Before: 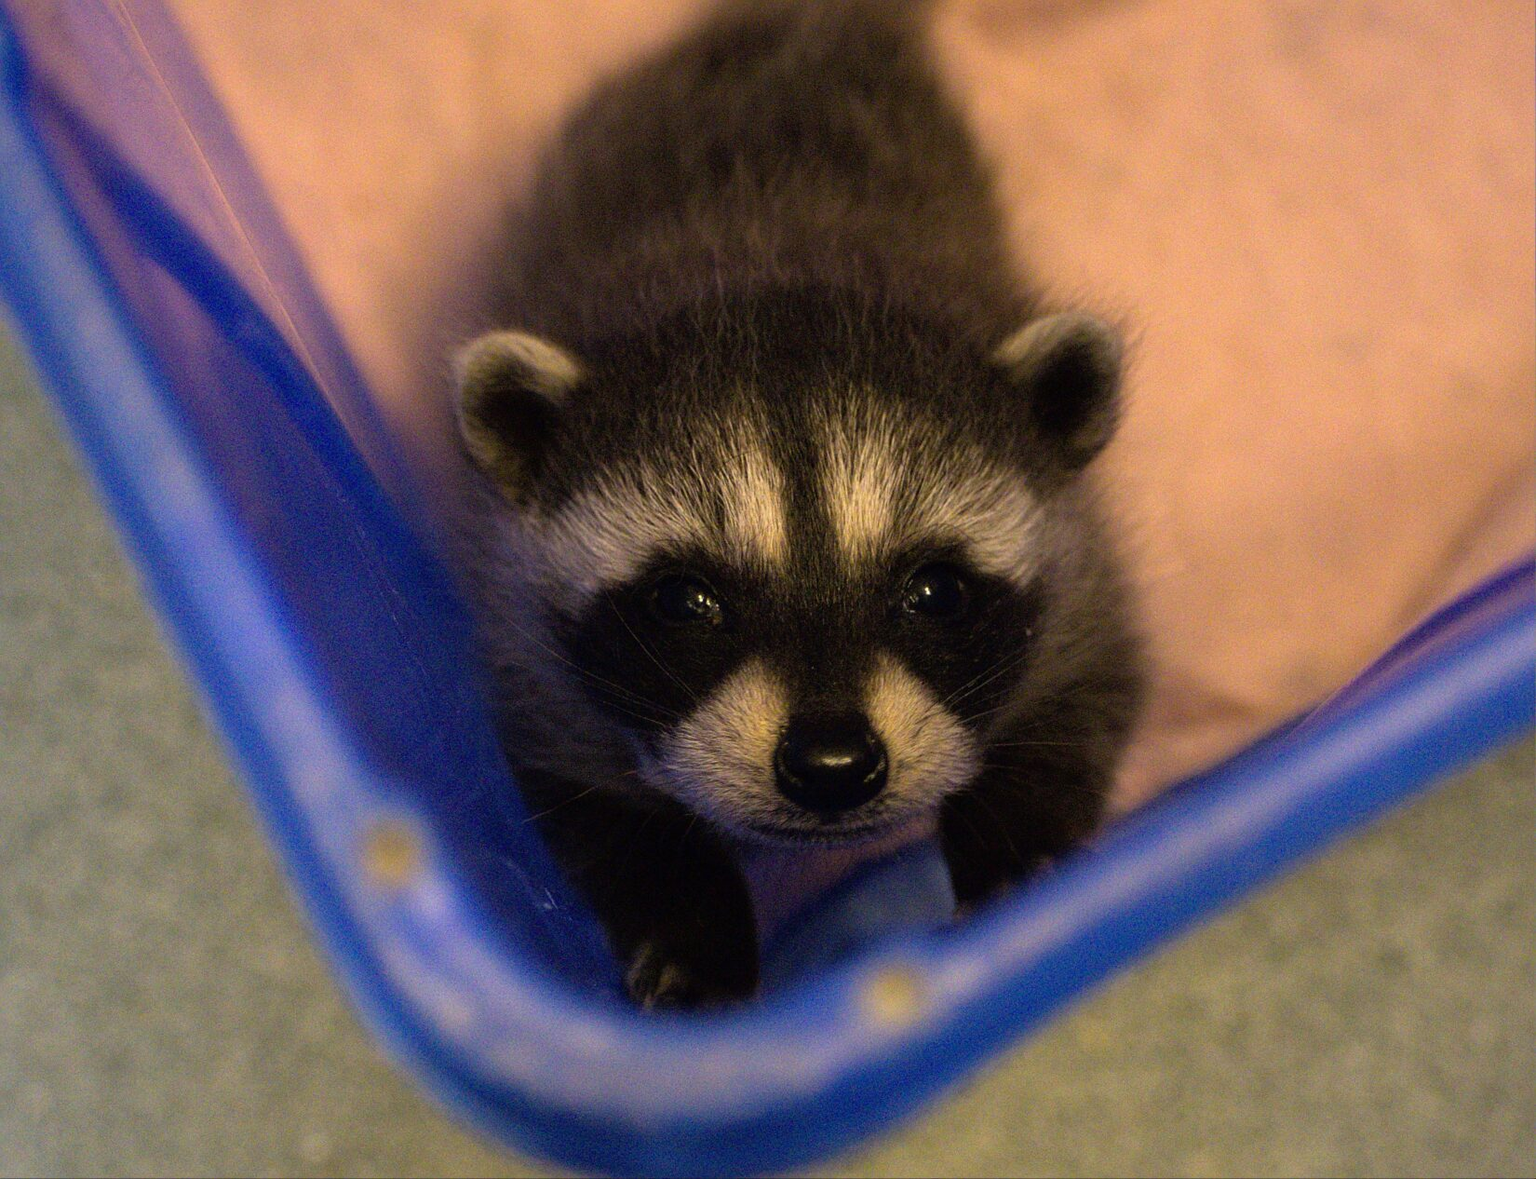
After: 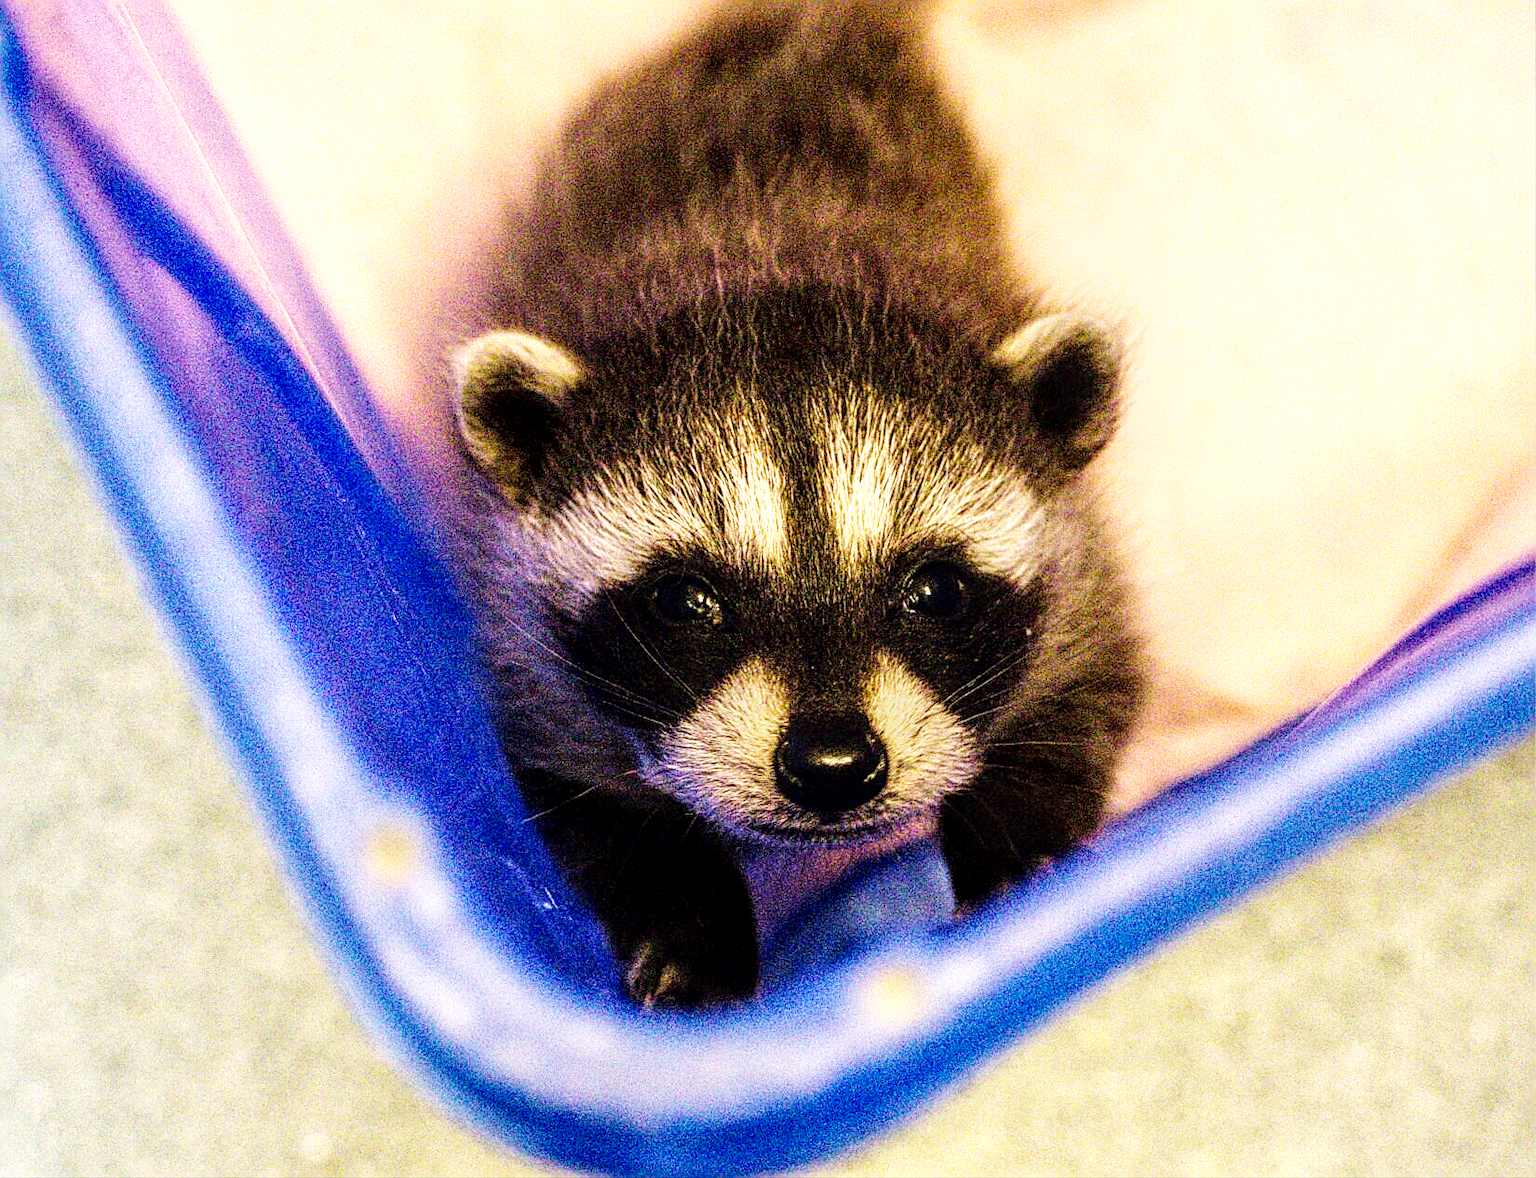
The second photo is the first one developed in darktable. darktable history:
base curve: curves: ch0 [(0, 0.003) (0.001, 0.002) (0.006, 0.004) (0.02, 0.022) (0.048, 0.086) (0.094, 0.234) (0.162, 0.431) (0.258, 0.629) (0.385, 0.8) (0.548, 0.918) (0.751, 0.988) (1, 1)], preserve colors none
shadows and highlights: shadows 20.55, highlights -20.99, soften with gaussian
exposure: black level correction 0, exposure 0.877 EV, compensate exposure bias true, compensate highlight preservation false
local contrast: highlights 25%, detail 150%
sharpen: radius 2.767
velvia: on, module defaults
